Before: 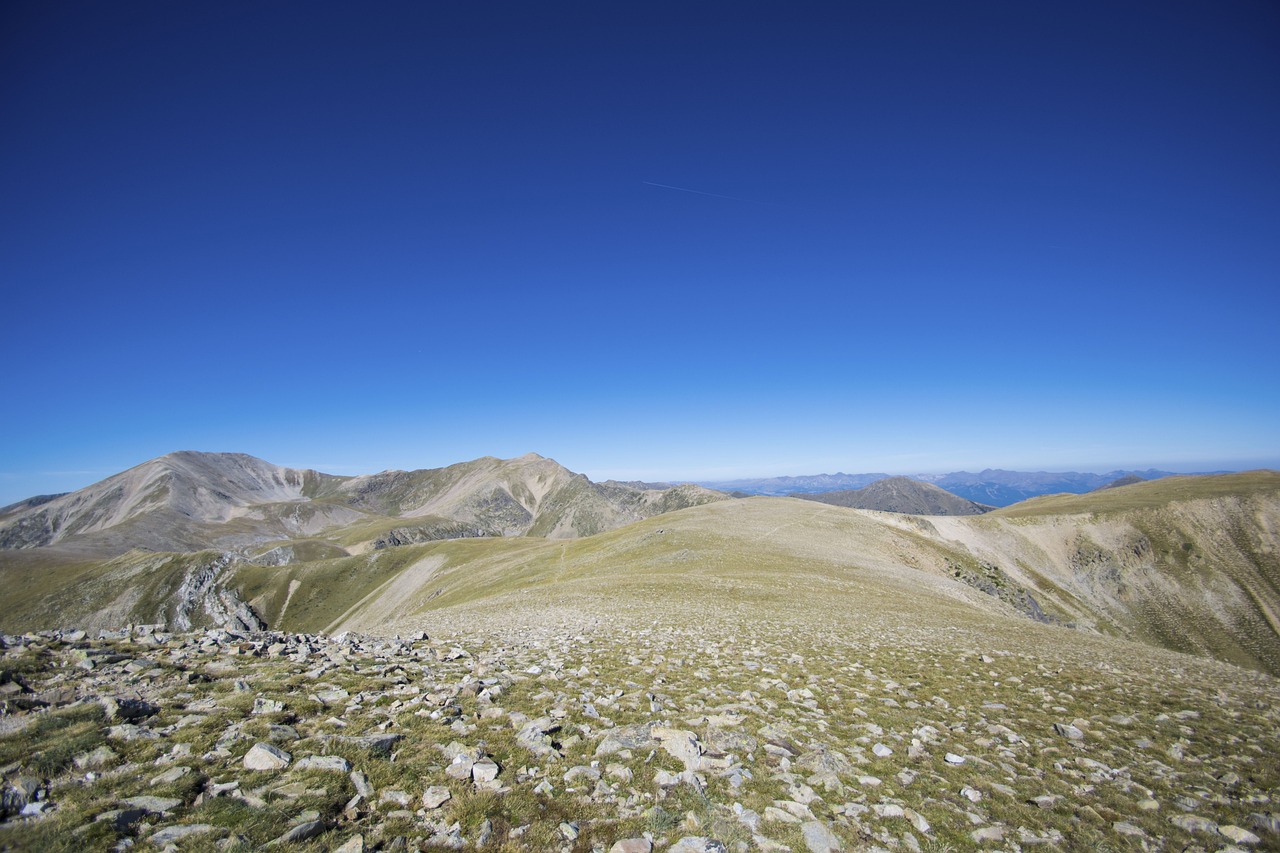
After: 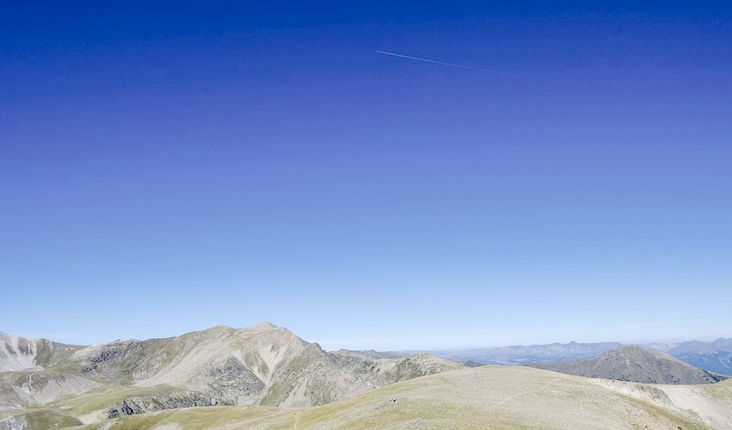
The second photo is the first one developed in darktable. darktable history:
tone curve: curves: ch0 [(0, 0) (0.003, 0.057) (0.011, 0.061) (0.025, 0.065) (0.044, 0.075) (0.069, 0.082) (0.1, 0.09) (0.136, 0.102) (0.177, 0.145) (0.224, 0.195) (0.277, 0.27) (0.335, 0.374) (0.399, 0.486) (0.468, 0.578) (0.543, 0.652) (0.623, 0.717) (0.709, 0.778) (0.801, 0.837) (0.898, 0.909) (1, 1)], preserve colors none
local contrast: detail 130%
crop: left 20.932%, top 15.471%, right 21.848%, bottom 34.081%
